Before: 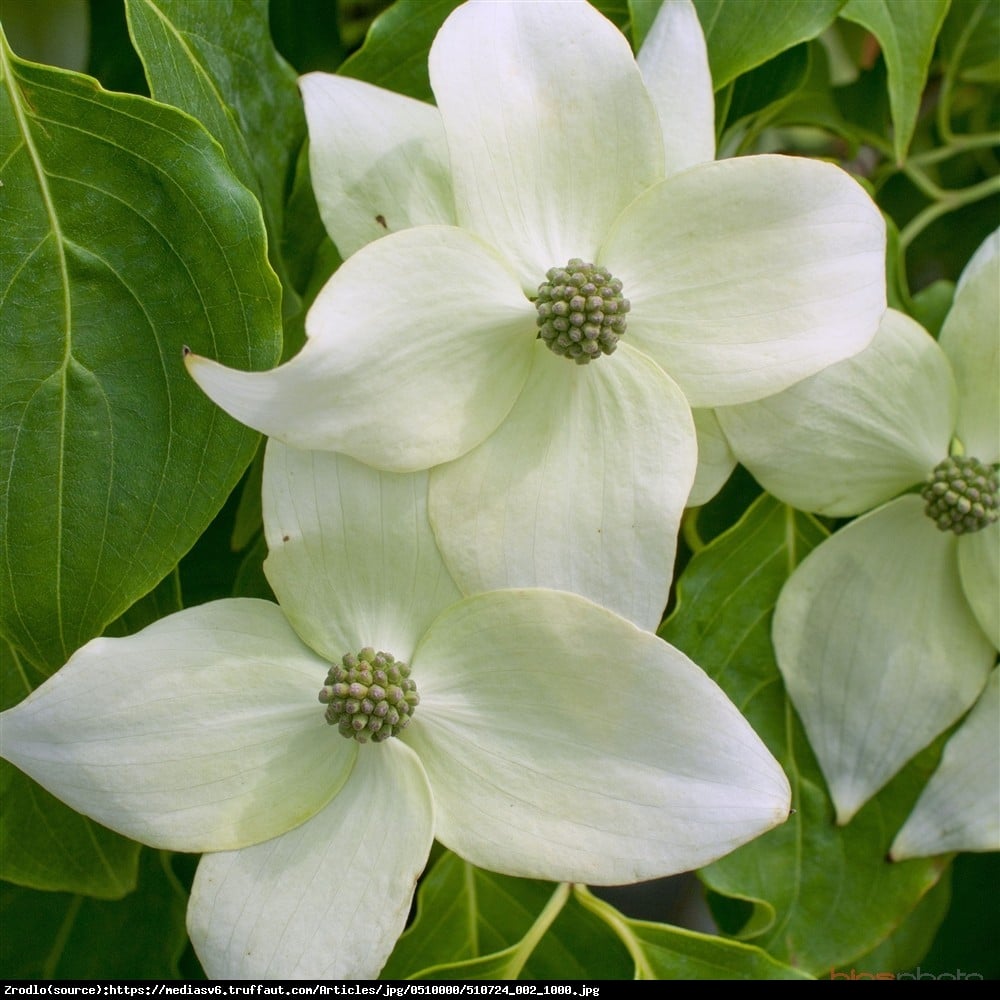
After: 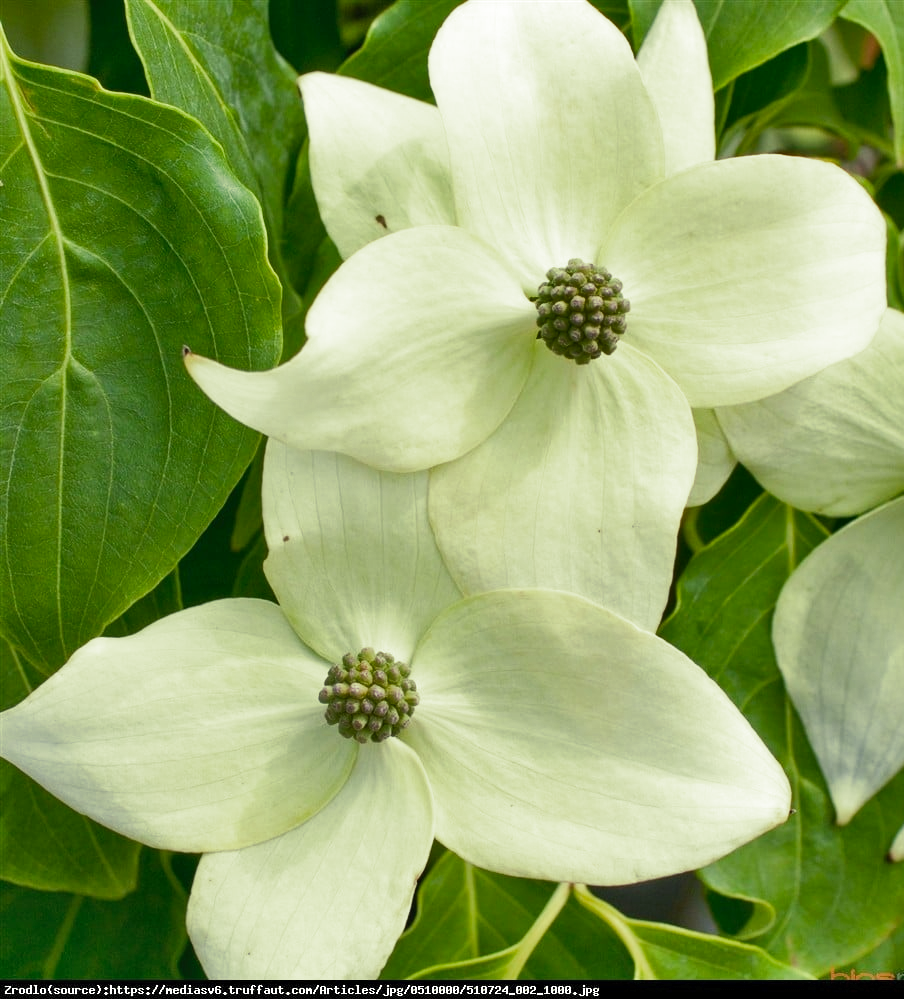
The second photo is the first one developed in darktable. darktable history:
contrast brightness saturation: contrast 0.2, brightness 0.16, saturation 0.22
shadows and highlights: soften with gaussian
crop: right 9.509%, bottom 0.031%
split-toning: shadows › hue 290.82°, shadows › saturation 0.34, highlights › saturation 0.38, balance 0, compress 50%
